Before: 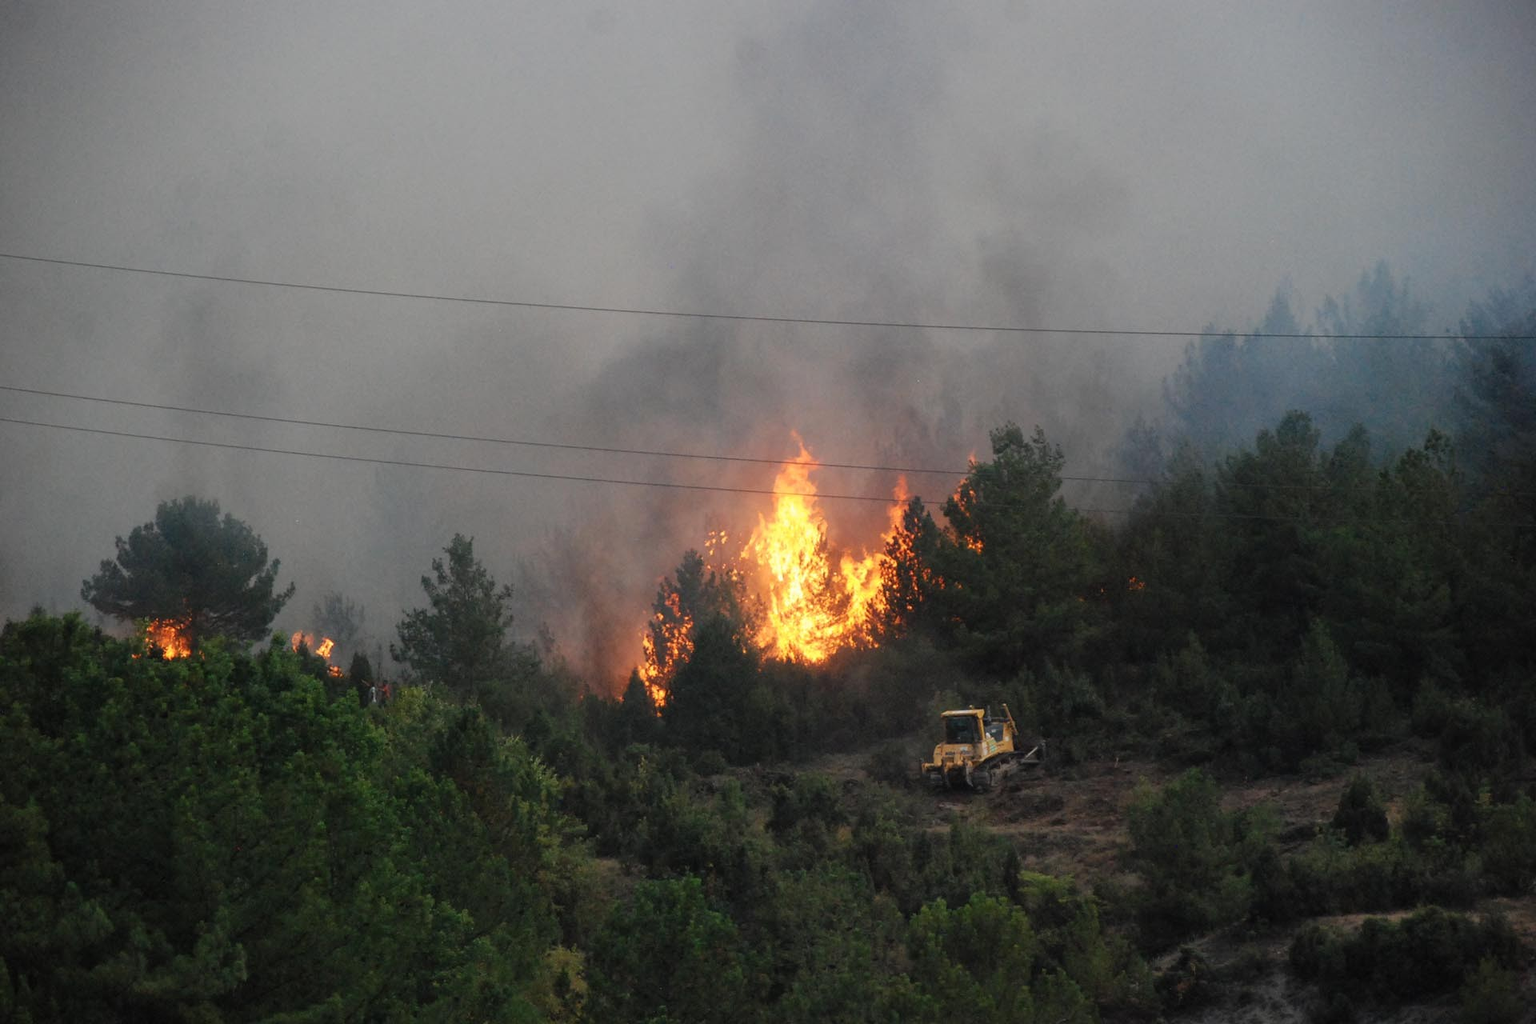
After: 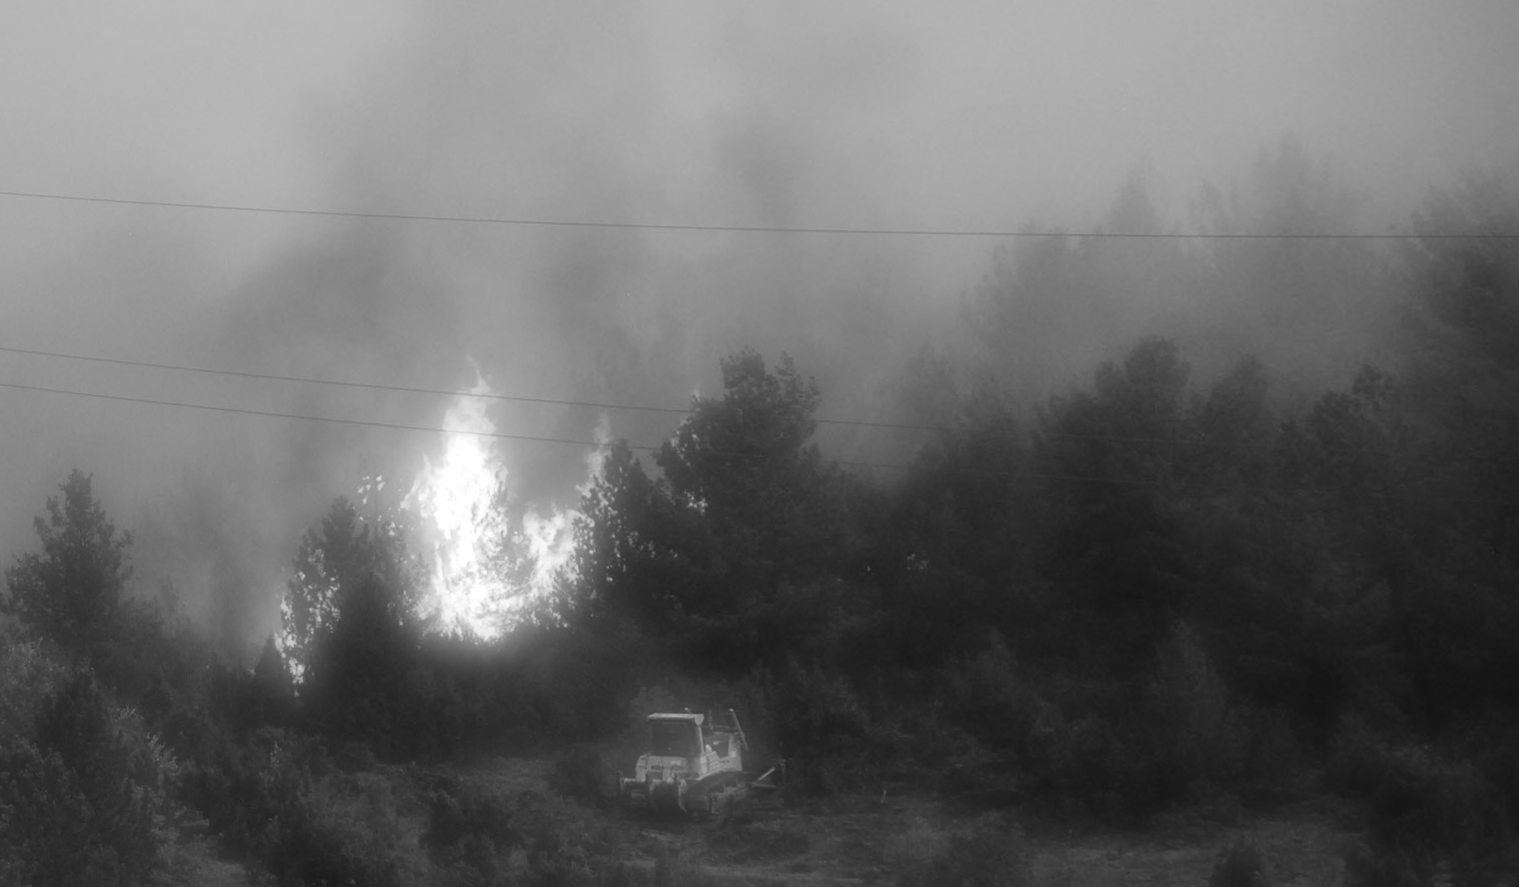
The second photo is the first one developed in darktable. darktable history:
white balance: red 0.982, blue 1.018
crop: left 19.159%, top 9.58%, bottom 9.58%
exposure: exposure 0.367 EV, compensate highlight preservation false
tone equalizer: -7 EV 0.13 EV, smoothing diameter 25%, edges refinement/feathering 10, preserve details guided filter
rotate and perspective: rotation 1.69°, lens shift (vertical) -0.023, lens shift (horizontal) -0.291, crop left 0.025, crop right 0.988, crop top 0.092, crop bottom 0.842
monochrome: a 16.01, b -2.65, highlights 0.52
soften: on, module defaults
